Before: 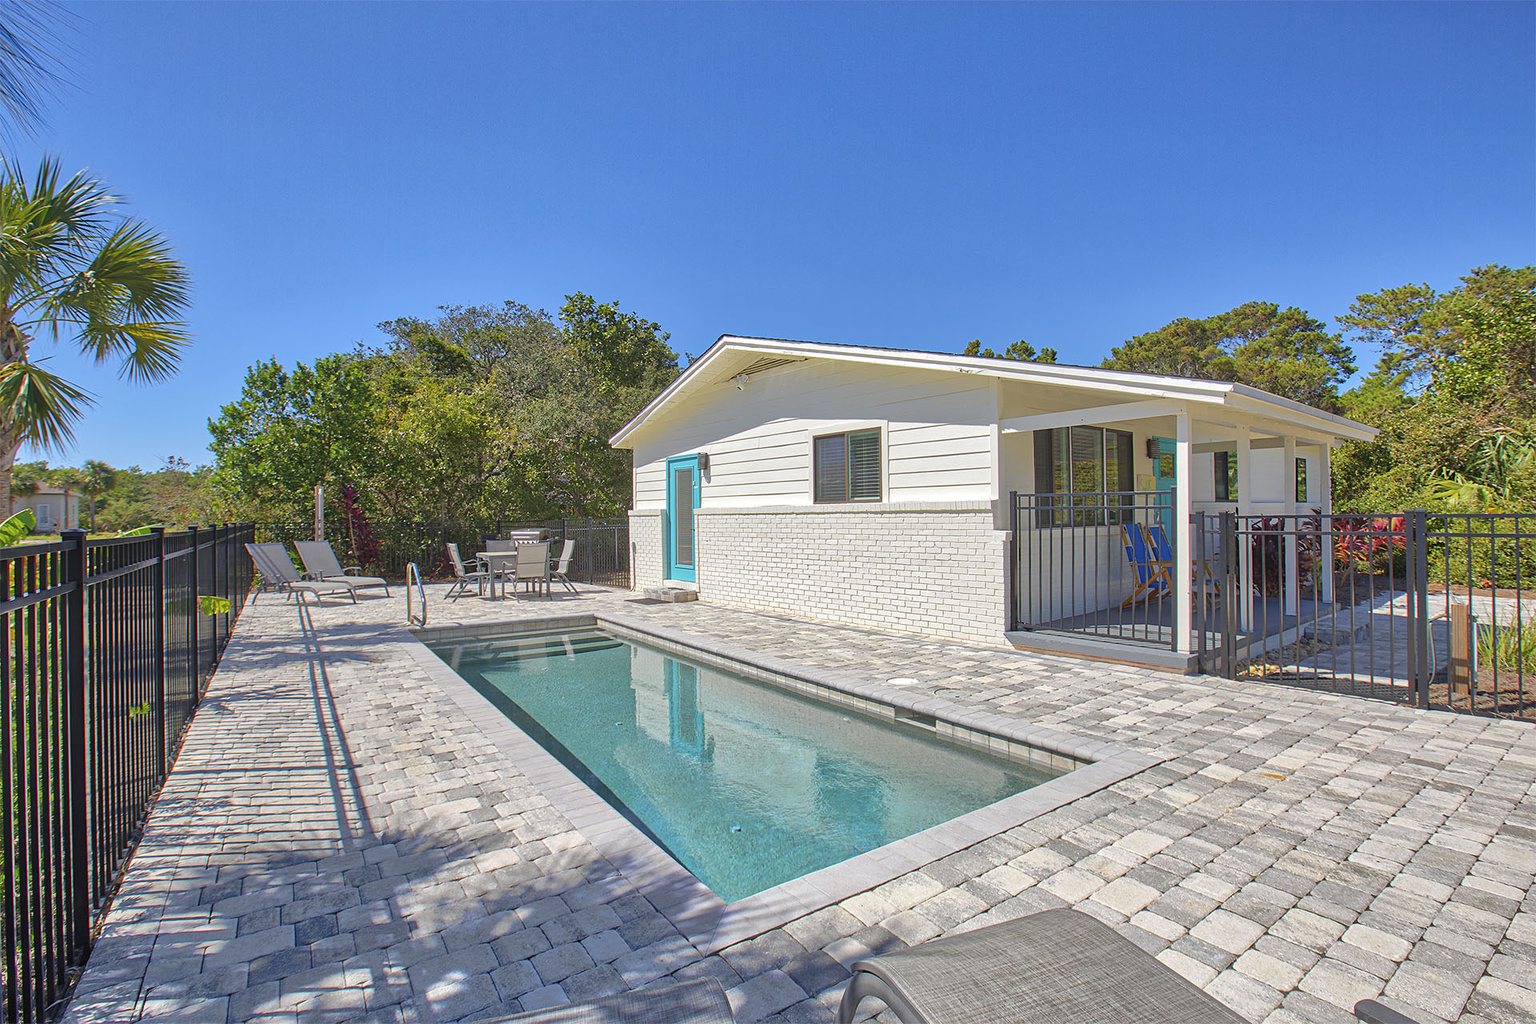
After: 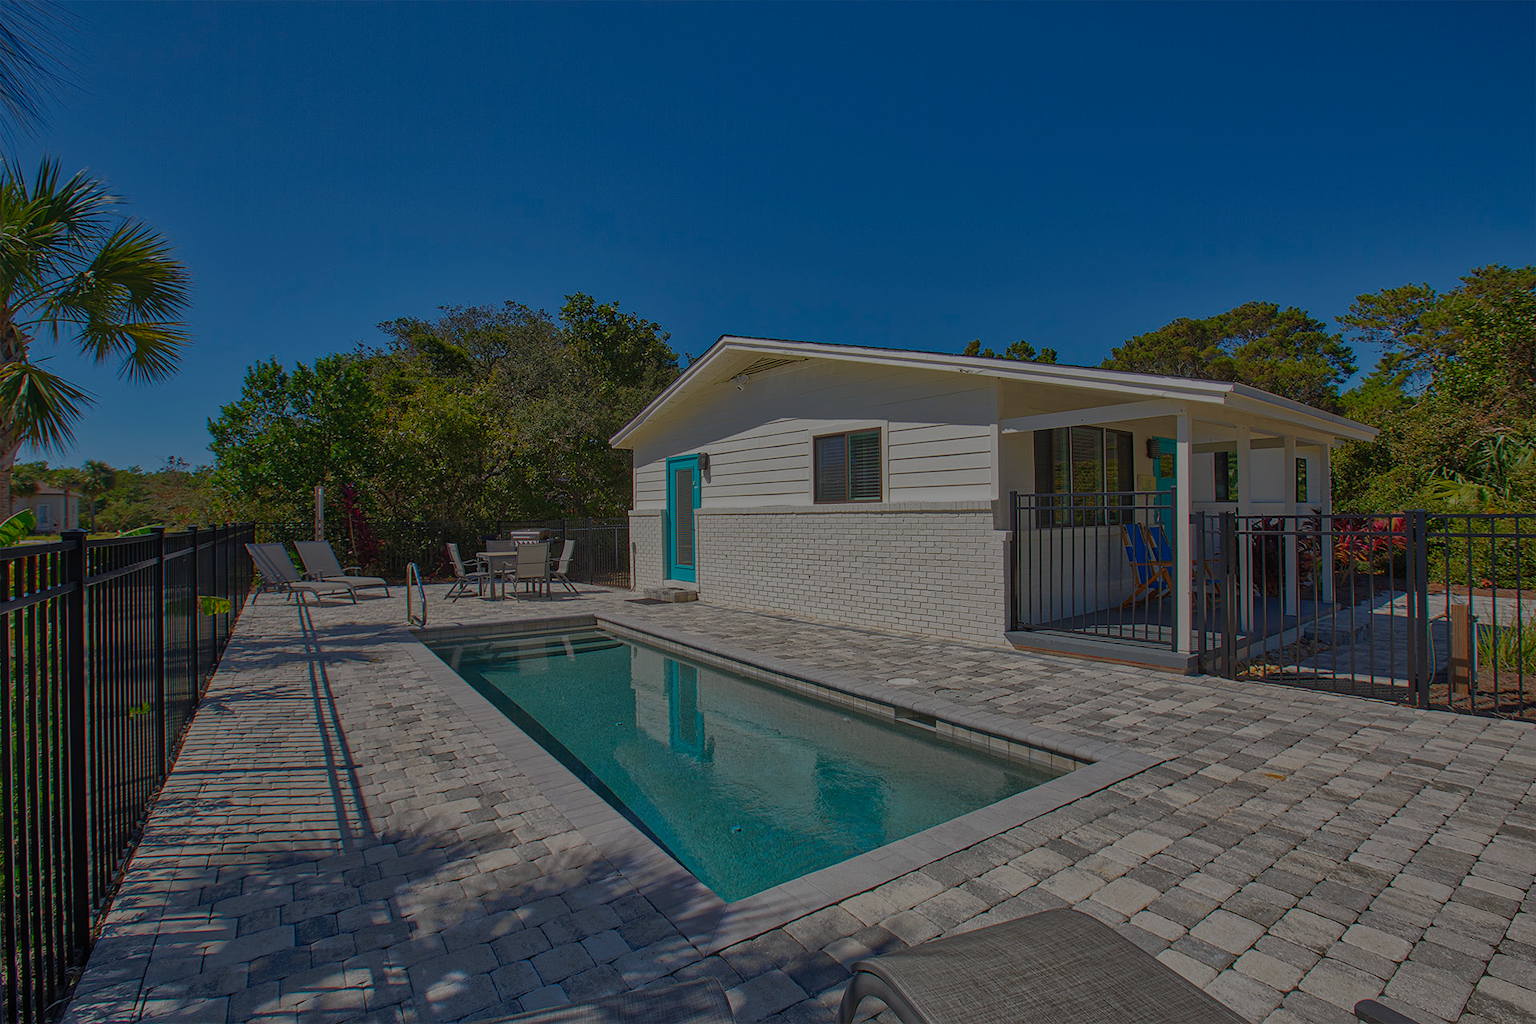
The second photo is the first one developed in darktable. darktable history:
contrast brightness saturation: contrast 0.199, brightness 0.162, saturation 0.218
exposure: exposure 0.203 EV, compensate exposure bias true, compensate highlight preservation false
